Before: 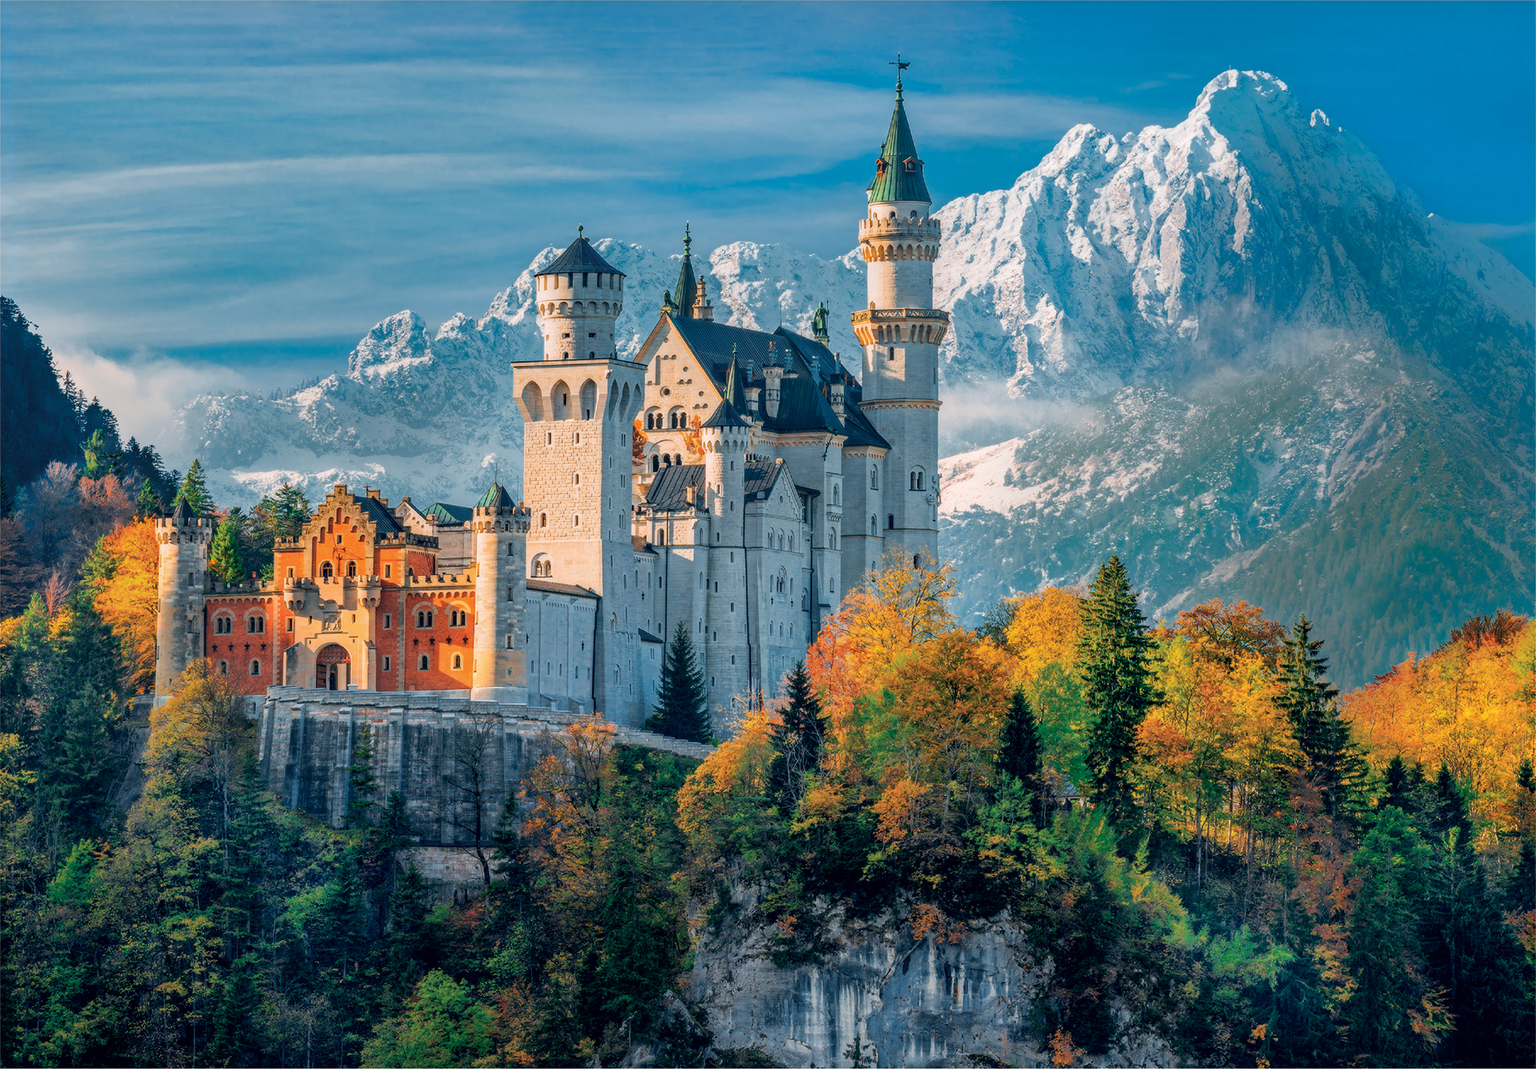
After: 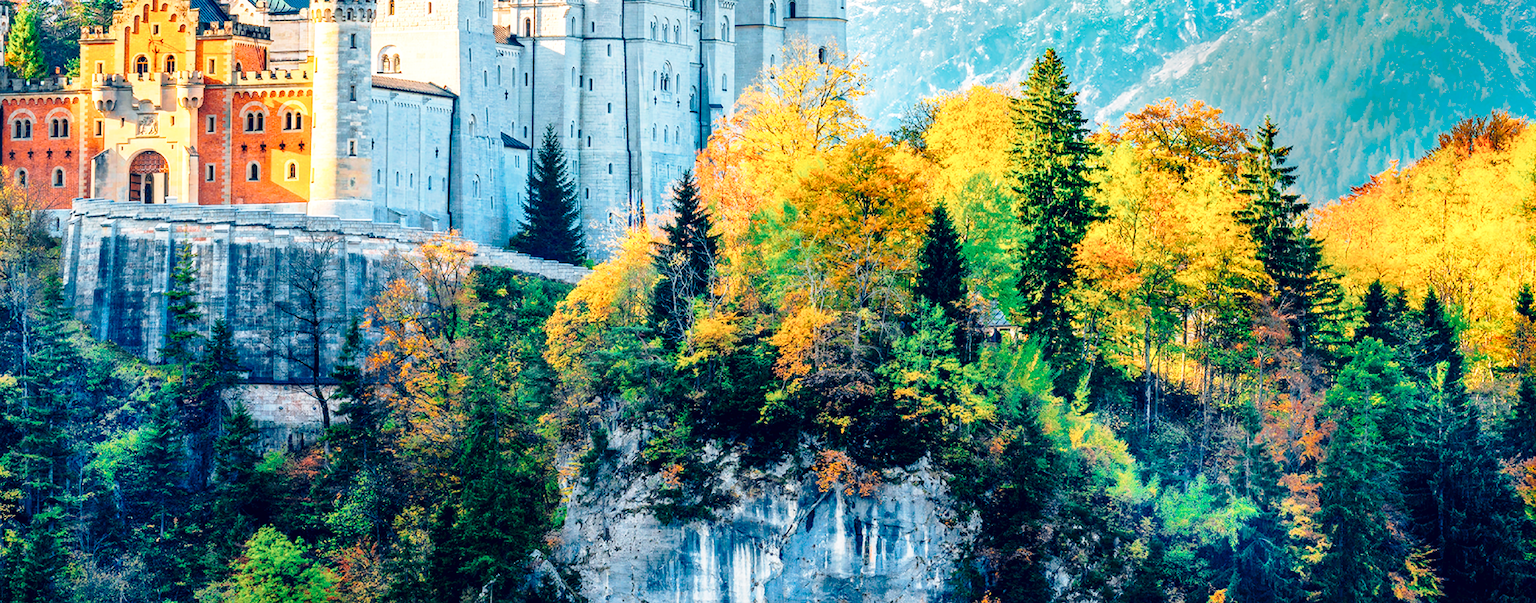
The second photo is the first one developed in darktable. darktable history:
exposure: black level correction 0, exposure 0.7 EV, compensate exposure bias true, compensate highlight preservation false
base curve: curves: ch0 [(0, 0) (0.028, 0.03) (0.121, 0.232) (0.46, 0.748) (0.859, 0.968) (1, 1)], preserve colors none
crop and rotate: left 13.306%, top 48.129%, bottom 2.928%
color balance rgb: linear chroma grading › shadows 19.44%, linear chroma grading › highlights 3.42%, linear chroma grading › mid-tones 10.16%
